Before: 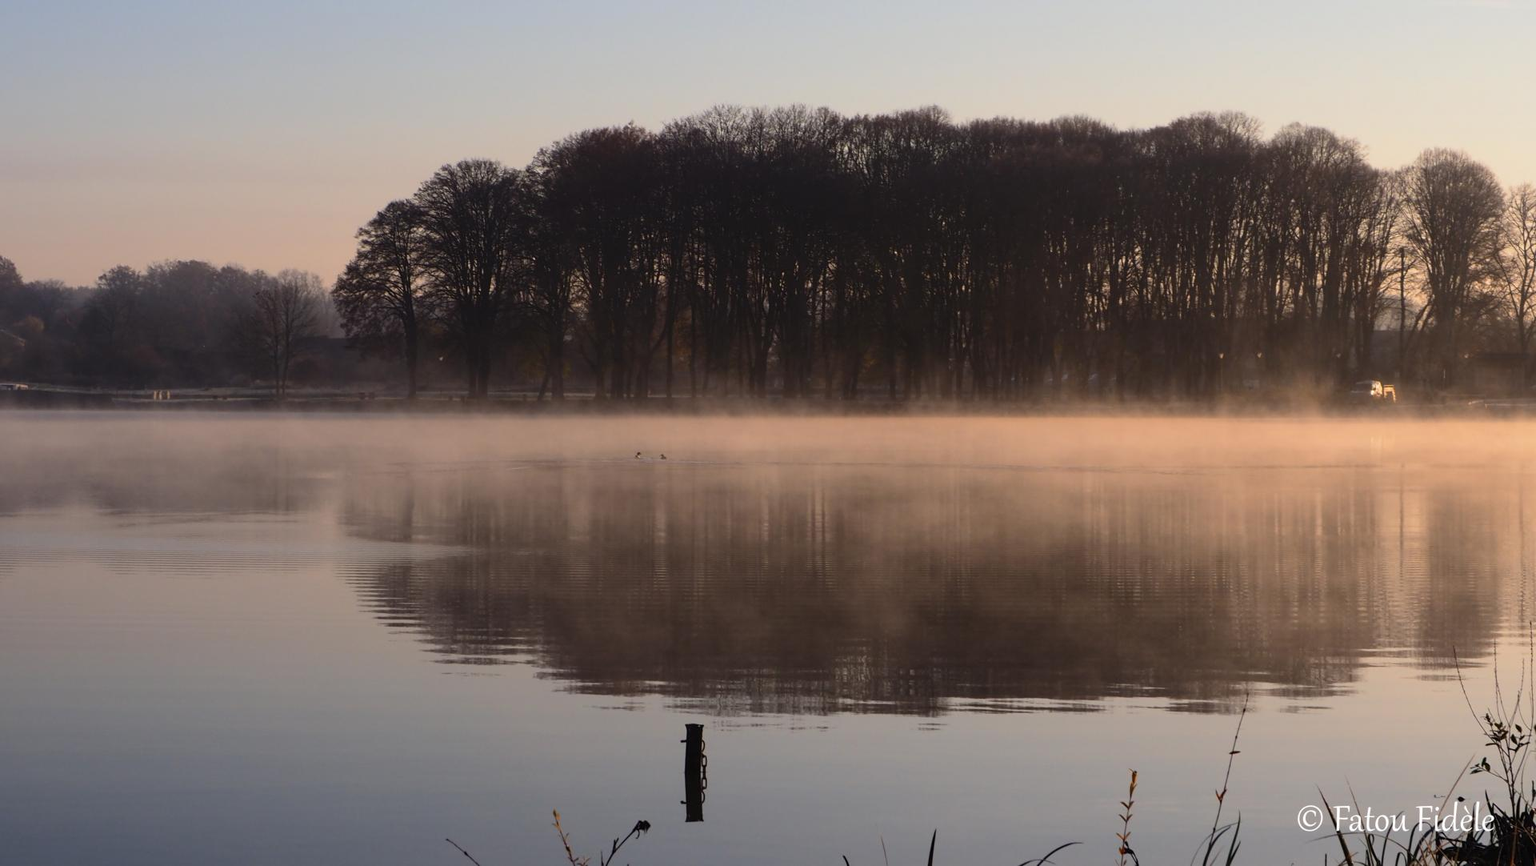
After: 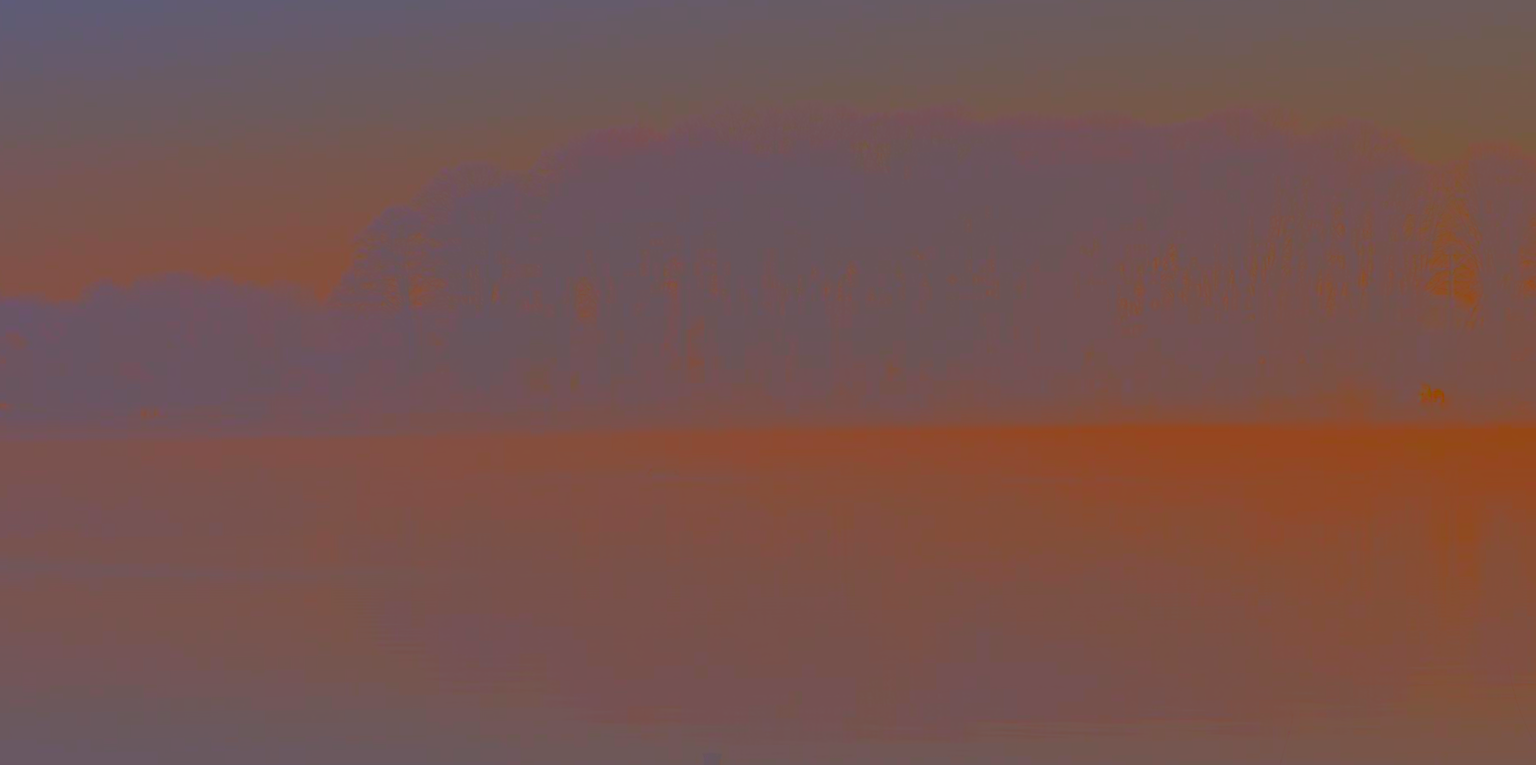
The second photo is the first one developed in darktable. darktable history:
contrast brightness saturation: contrast -0.974, brightness -0.173, saturation 0.755
crop and rotate: angle 0.597°, left 0.371%, right 2.597%, bottom 14.146%
color correction: highlights a* 19.64, highlights b* 27.65, shadows a* 3.36, shadows b* -18.01, saturation 0.761
